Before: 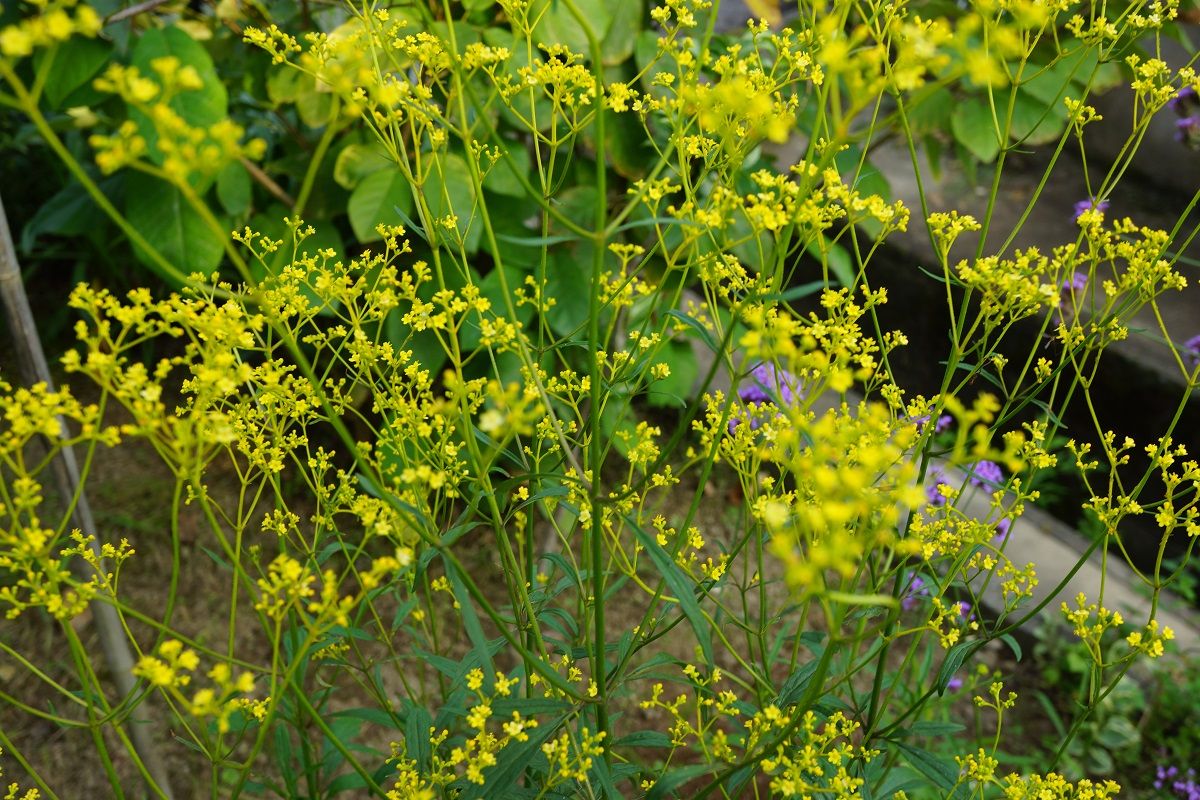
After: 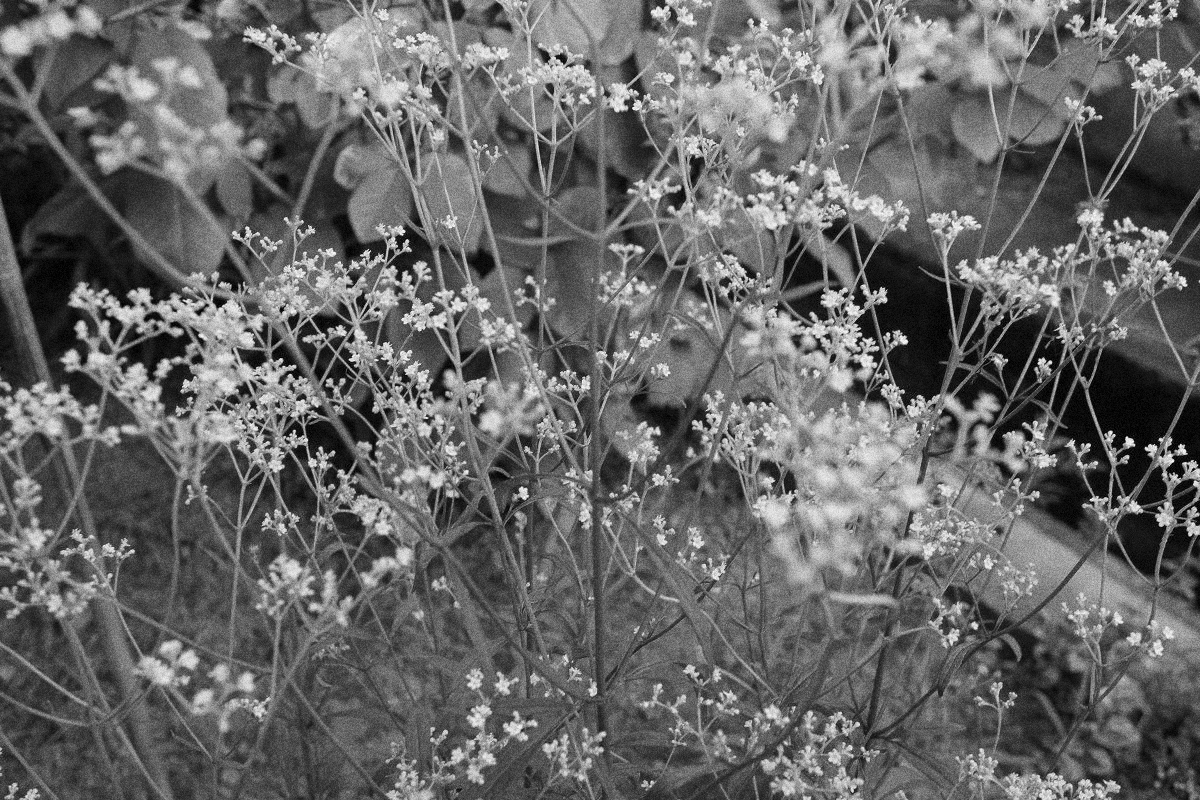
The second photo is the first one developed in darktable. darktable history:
monochrome: on, module defaults
grain: coarseness 14.49 ISO, strength 48.04%, mid-tones bias 35%
